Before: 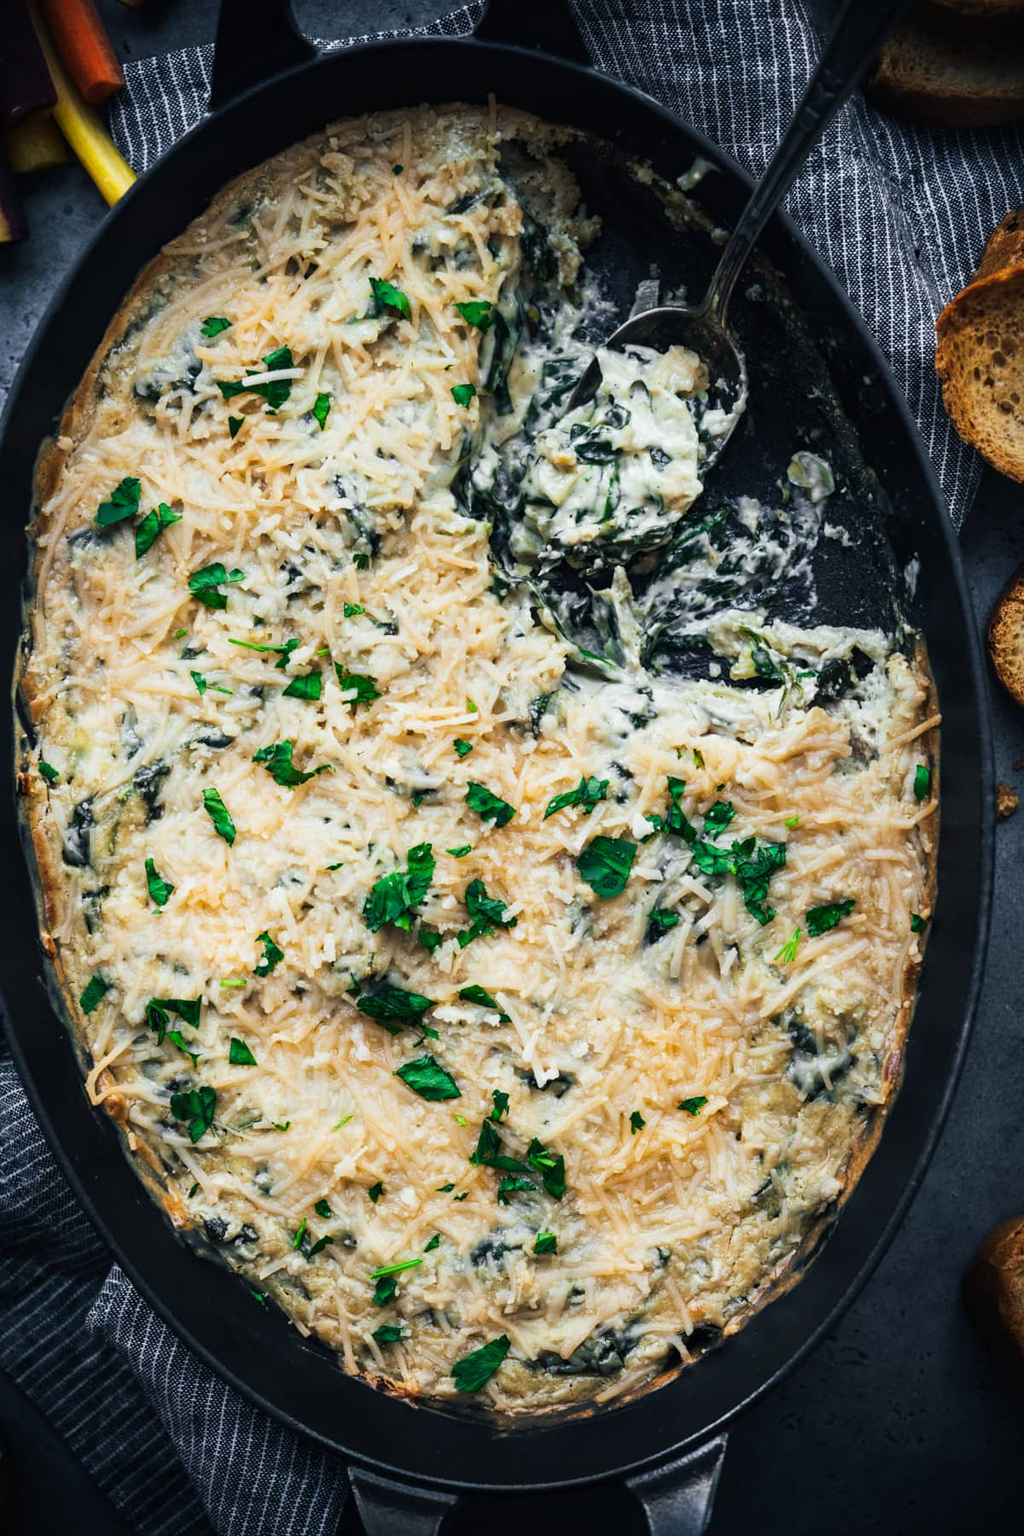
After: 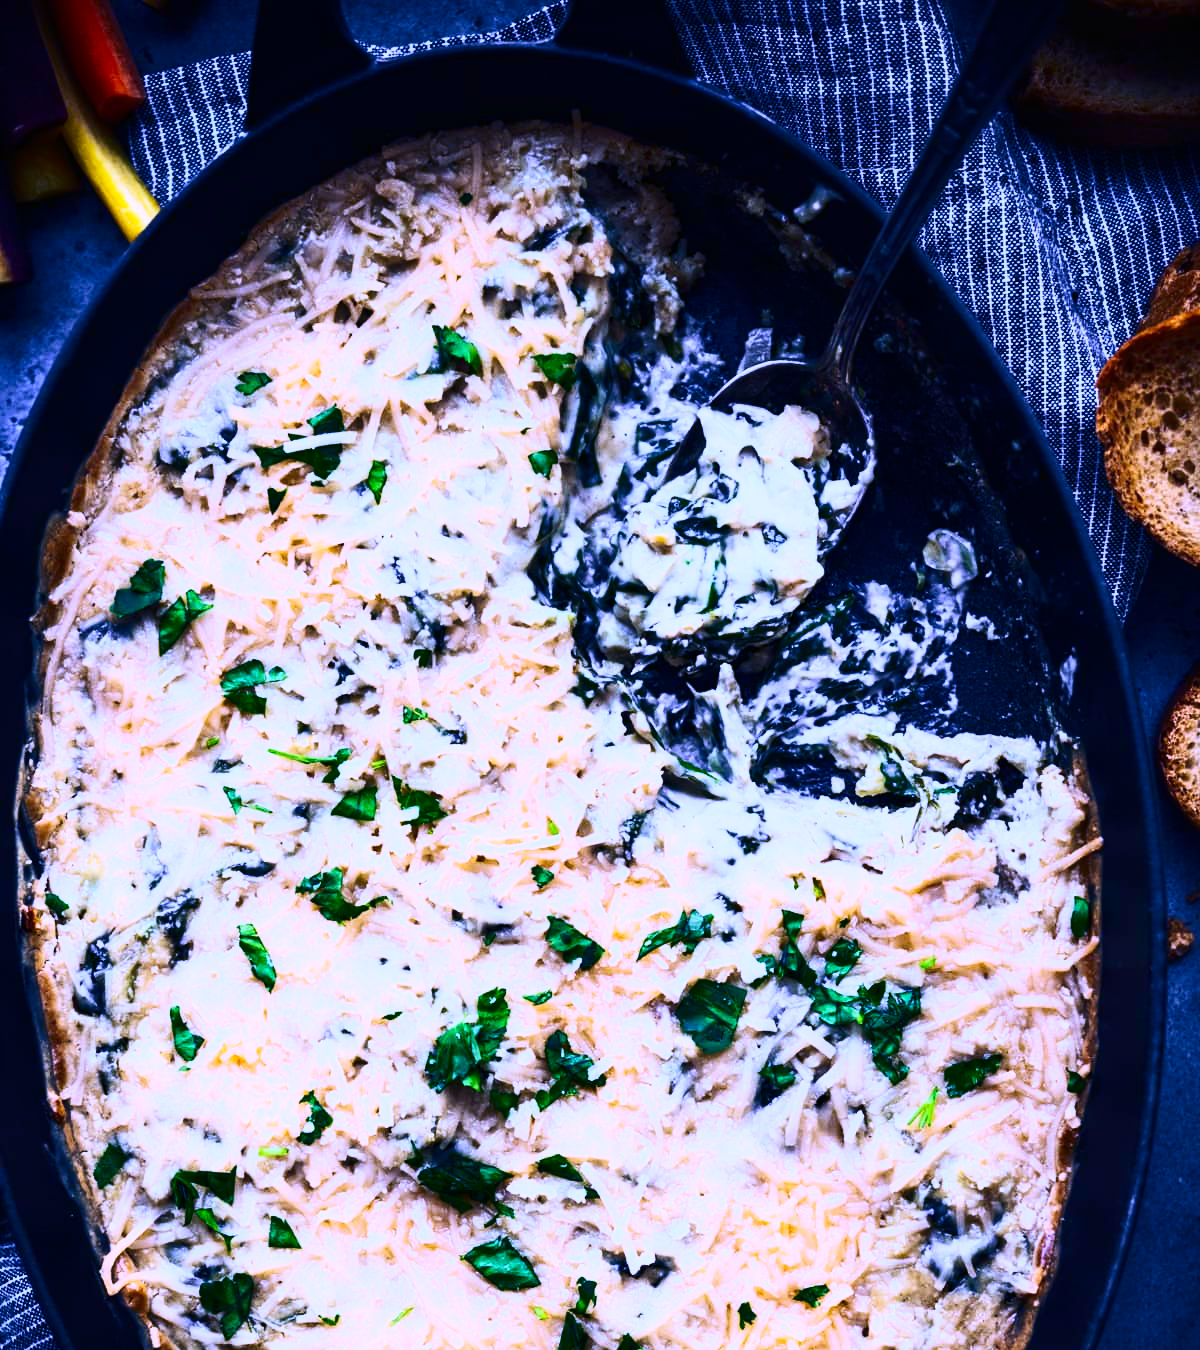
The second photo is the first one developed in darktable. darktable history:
crop: bottom 24.988%
contrast brightness saturation: contrast 0.4, brightness 0.05, saturation 0.25
white balance: red 0.98, blue 1.61
tone equalizer: on, module defaults
